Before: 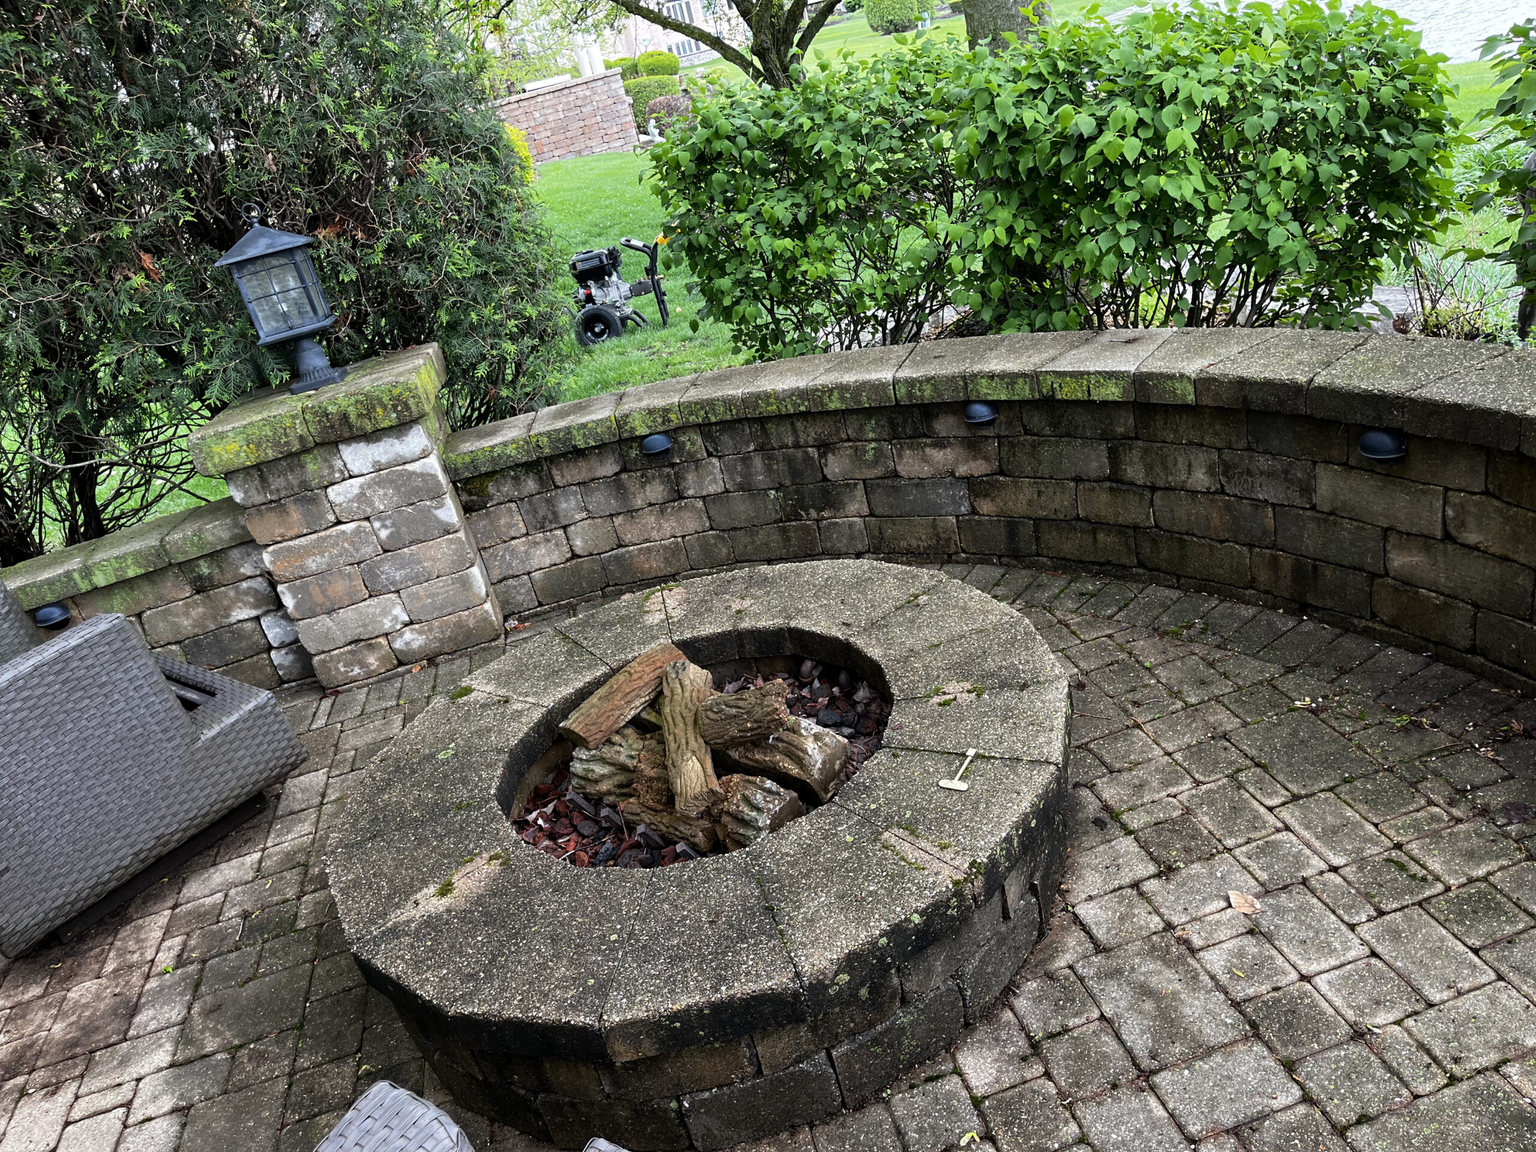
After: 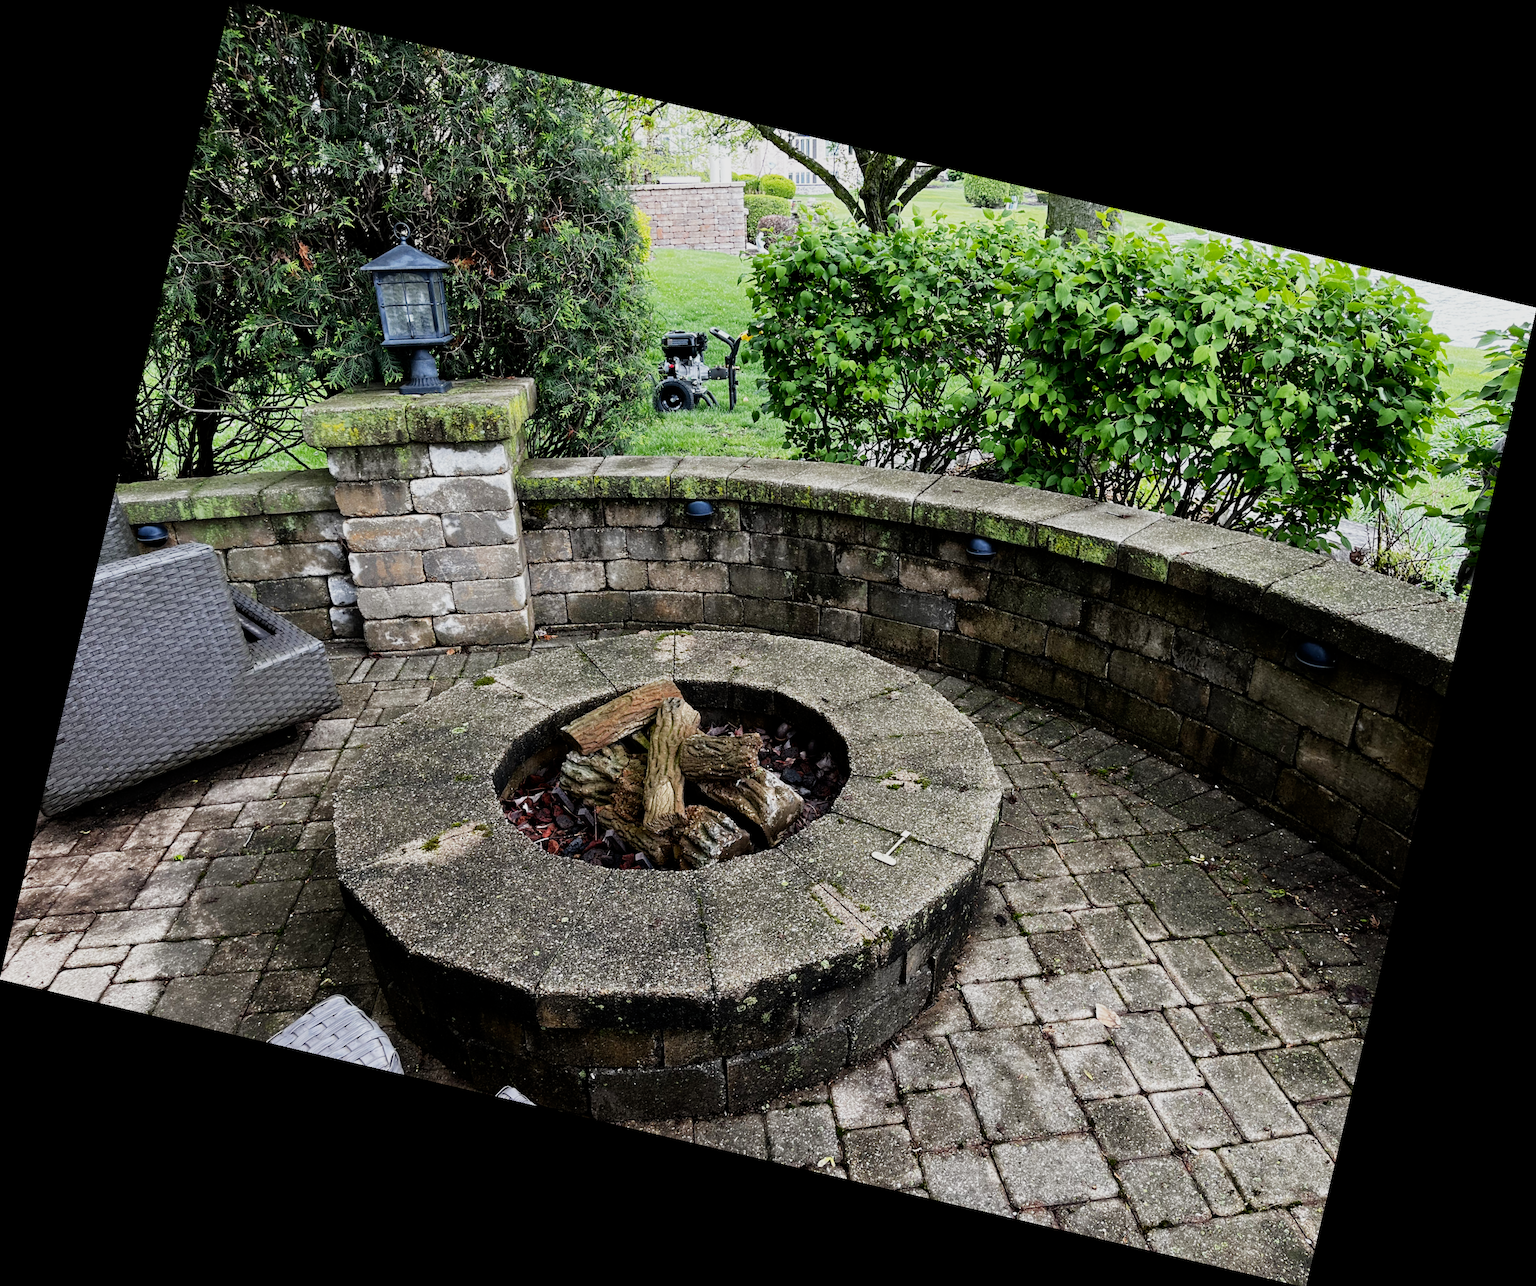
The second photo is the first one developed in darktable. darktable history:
filmic rgb: black relative exposure -16 EV, white relative exposure 5.31 EV, hardness 5.9, contrast 1.25, preserve chrominance no, color science v5 (2021)
rotate and perspective: rotation 13.27°, automatic cropping off
